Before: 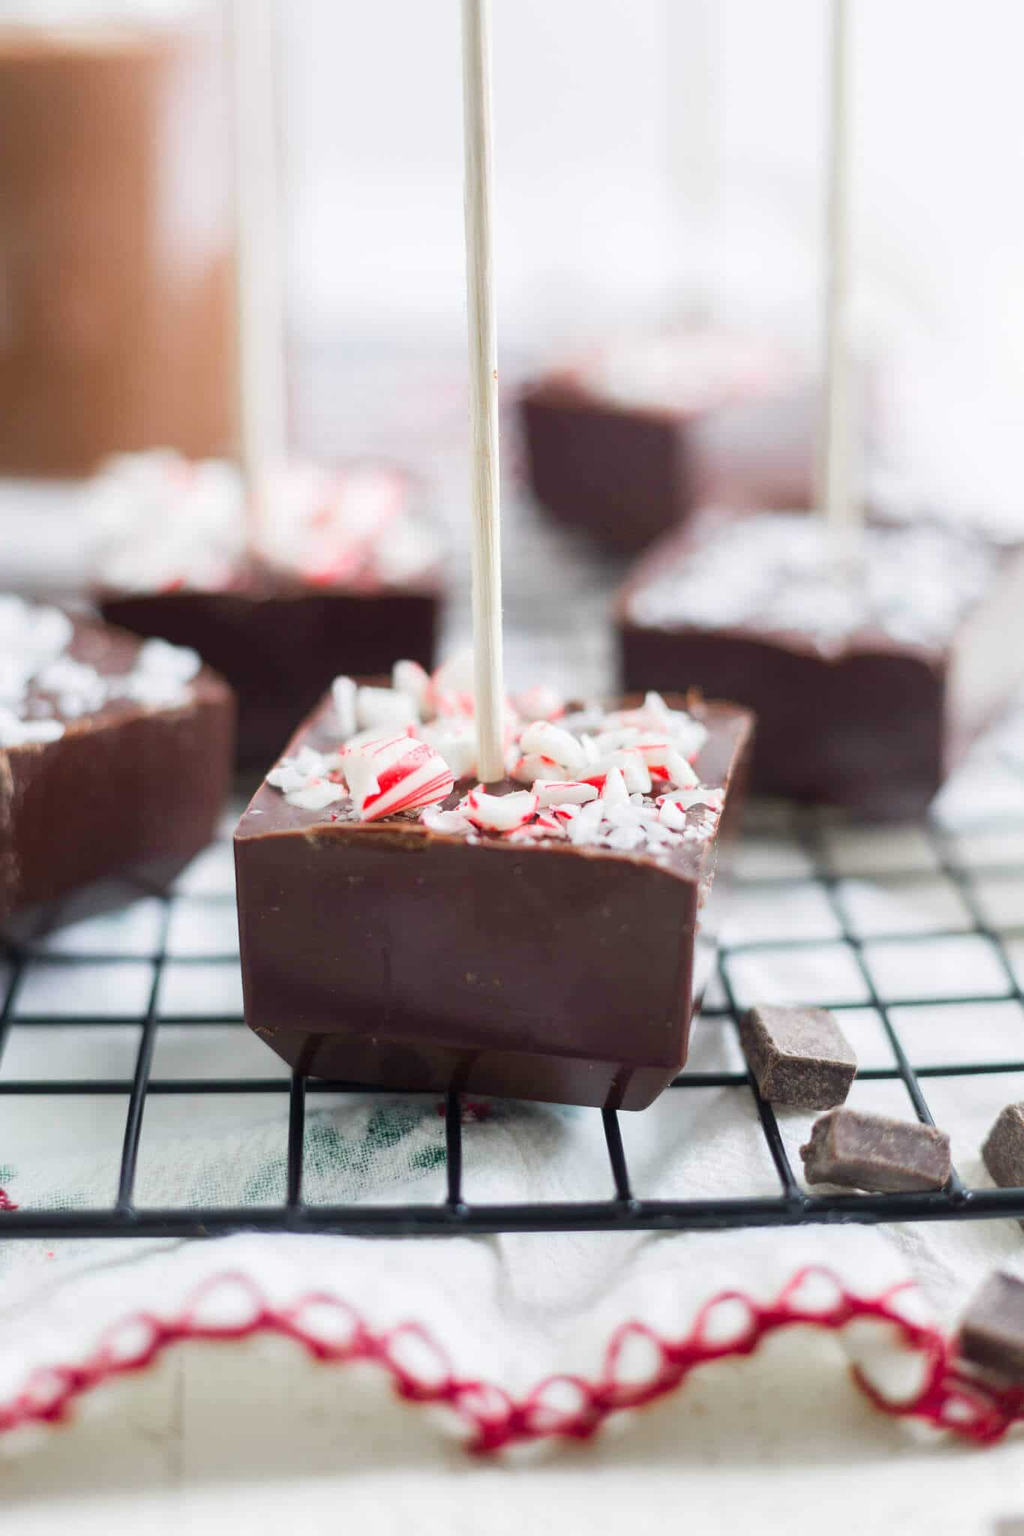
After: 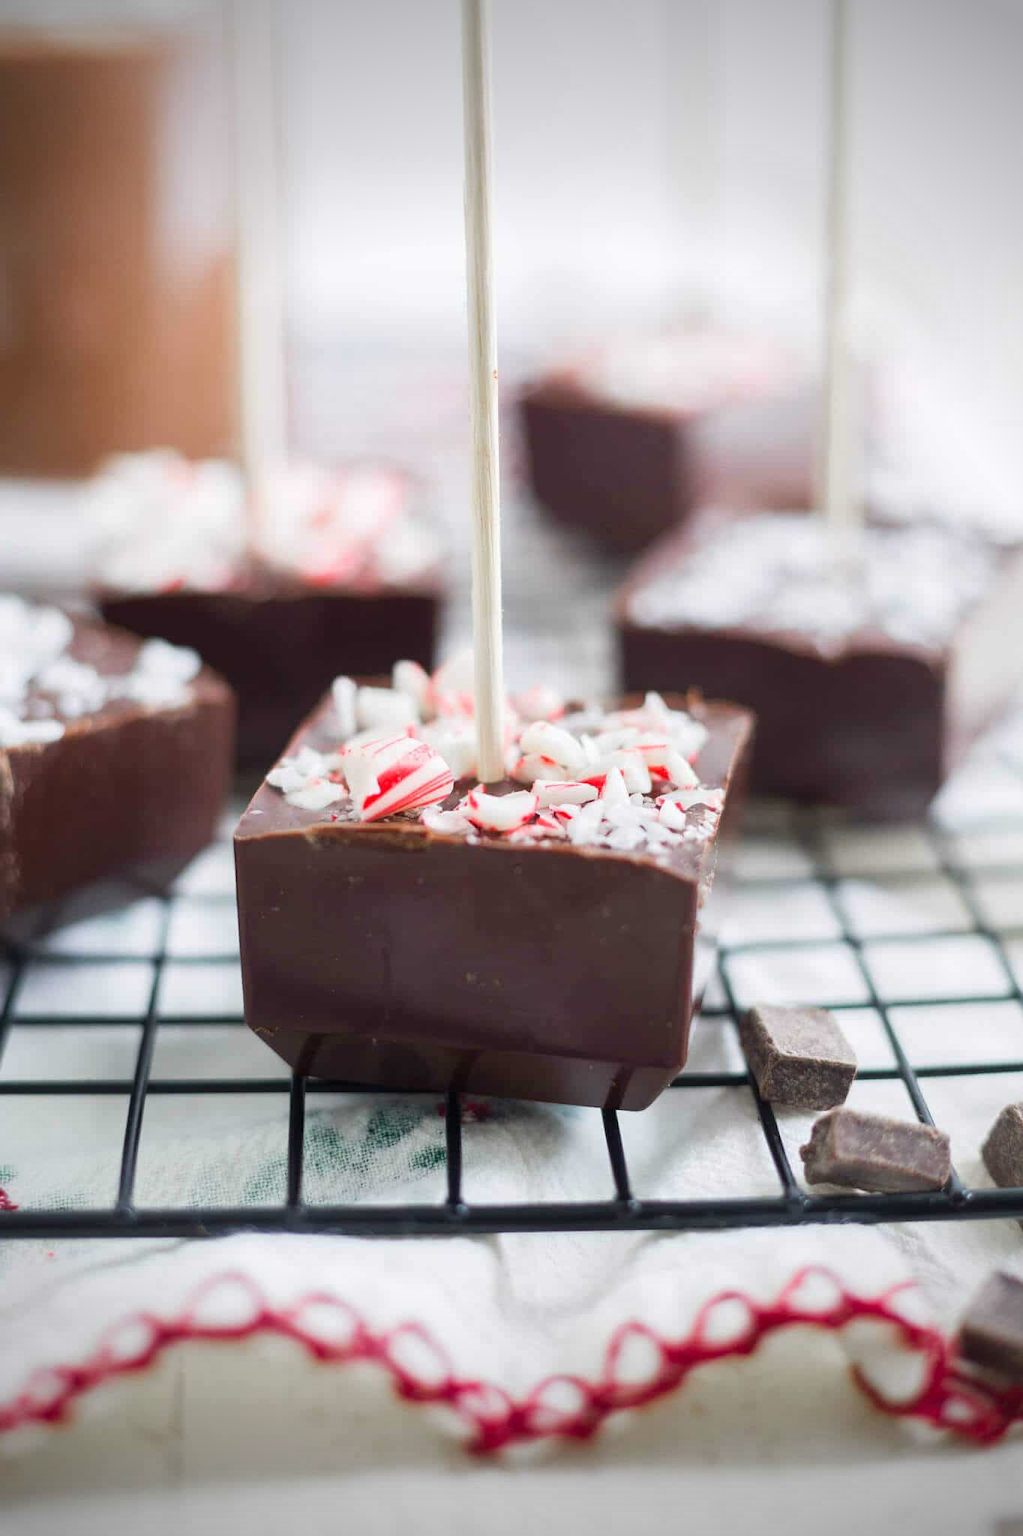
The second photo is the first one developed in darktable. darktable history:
vignetting: fall-off start 75.2%, brightness -0.6, saturation 0, width/height ratio 1.089
